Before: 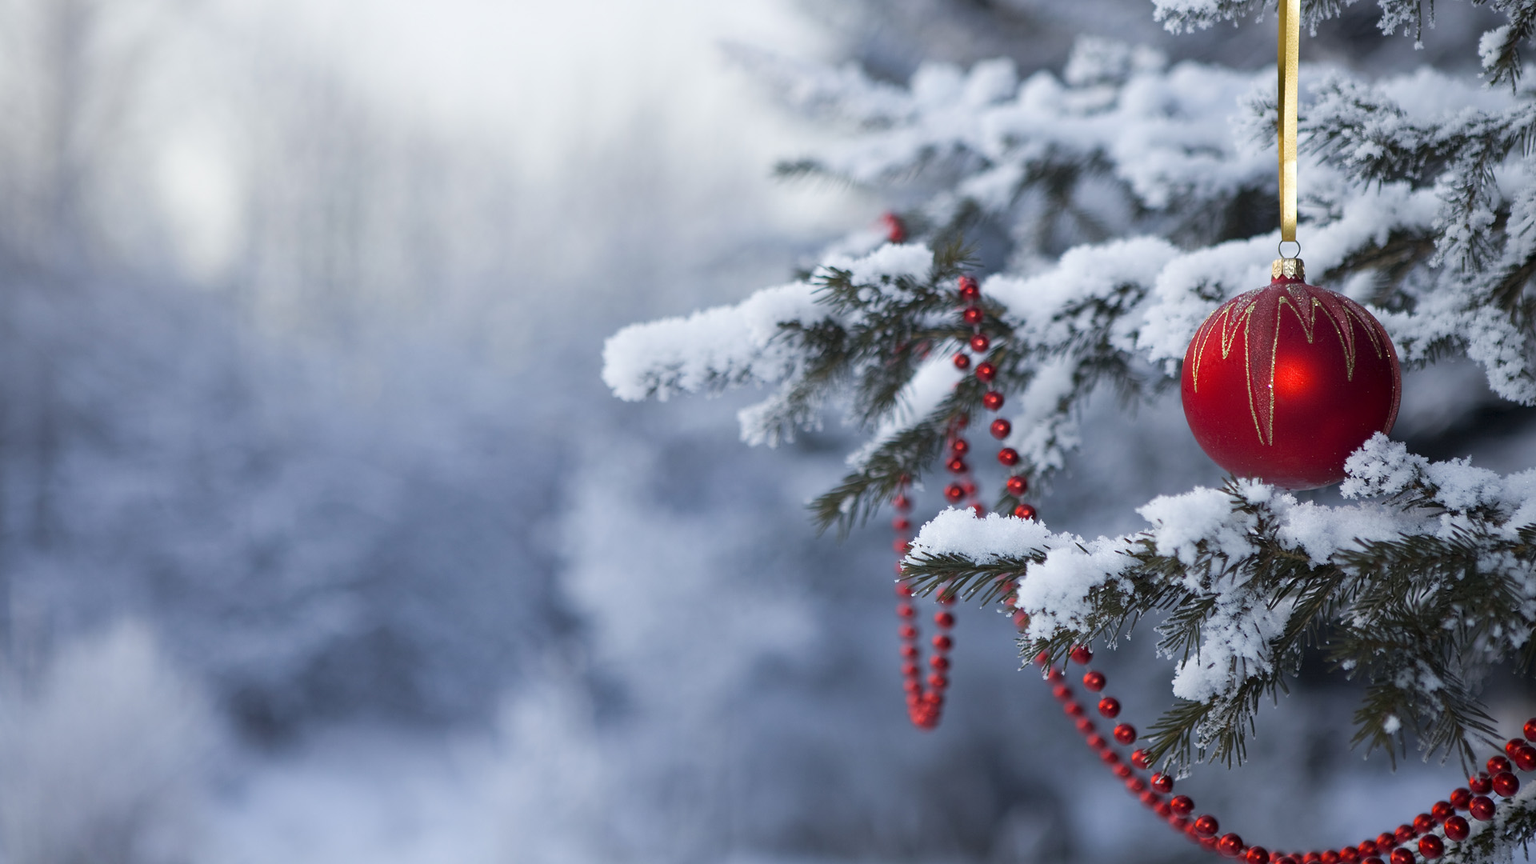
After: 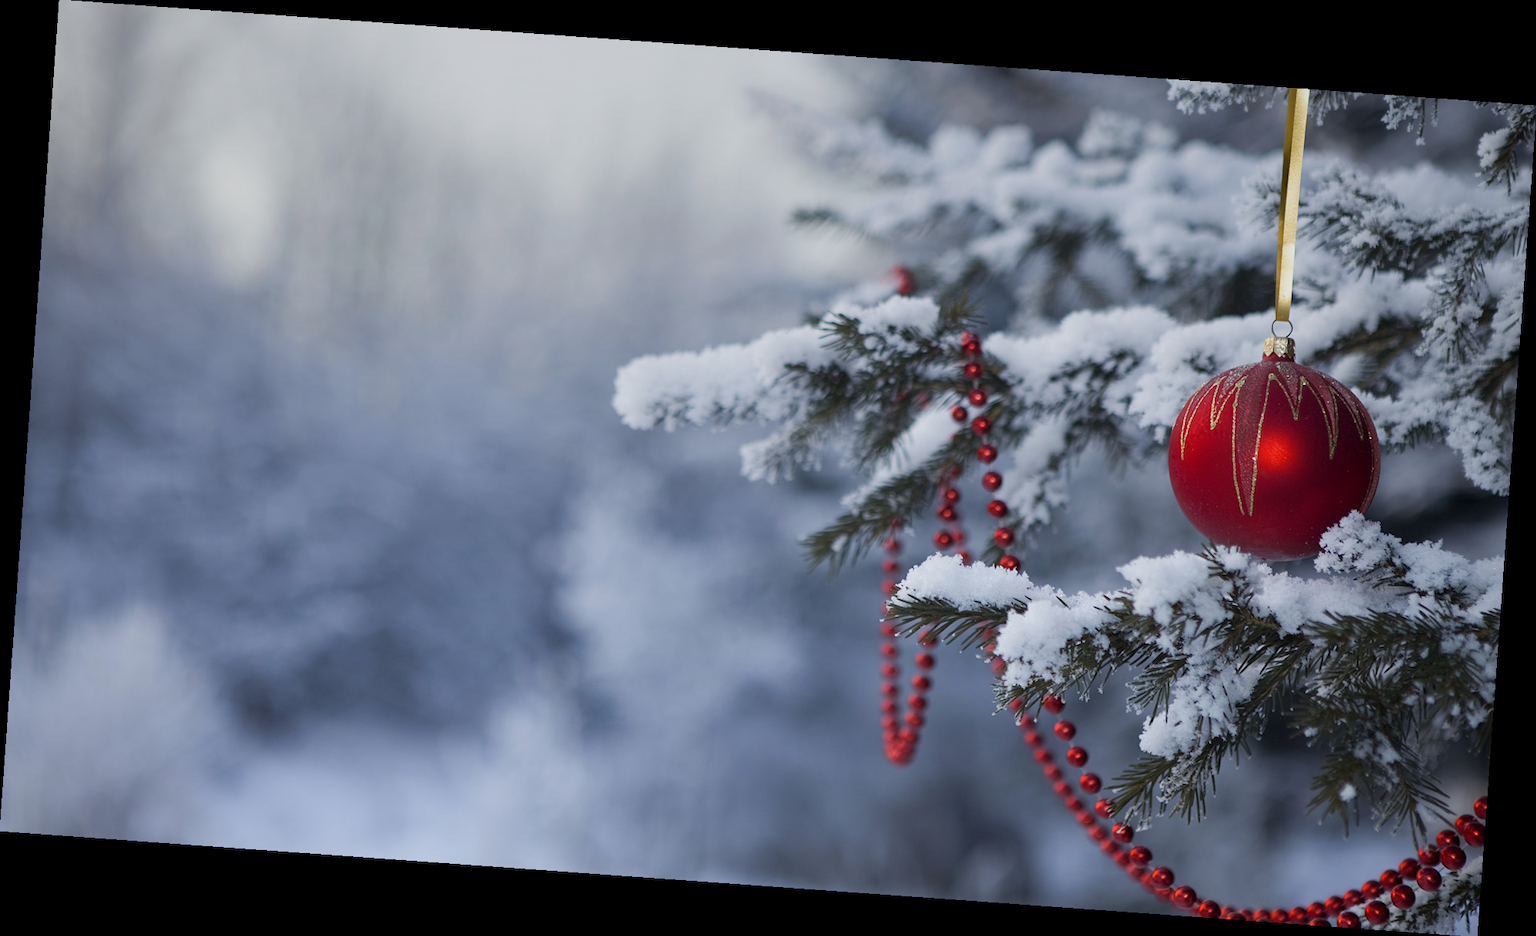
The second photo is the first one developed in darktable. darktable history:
graduated density: on, module defaults
rotate and perspective: rotation 4.1°, automatic cropping off
